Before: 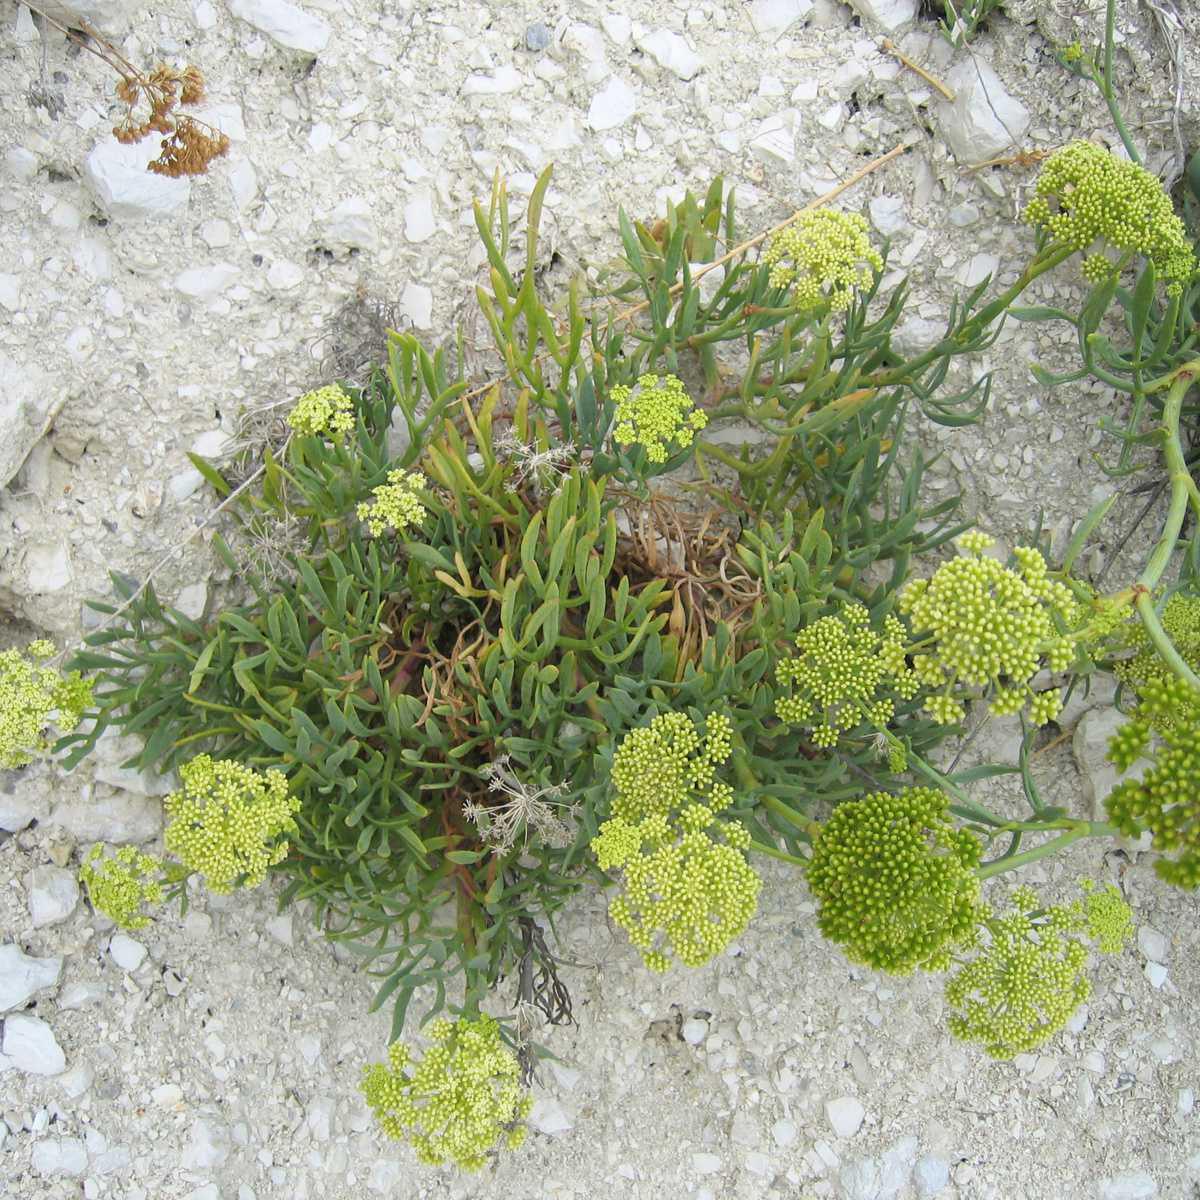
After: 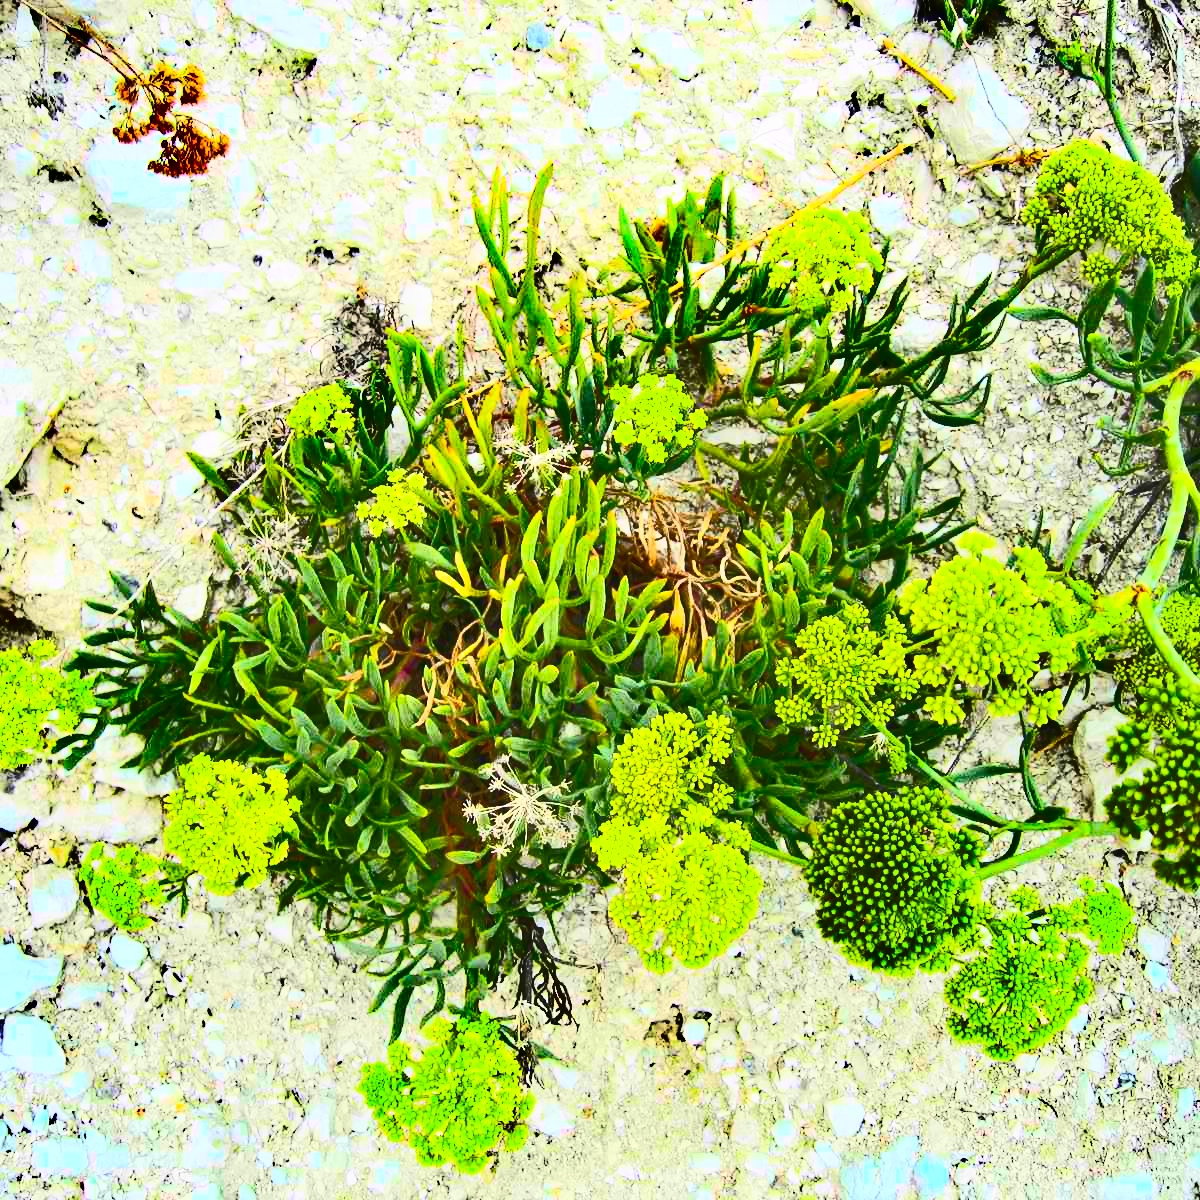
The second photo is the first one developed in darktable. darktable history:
color balance rgb: linear chroma grading › global chroma 9.912%, perceptual saturation grading › global saturation 31.096%, global vibrance 7.943%
shadows and highlights: shadows 20.9, highlights -82.12, soften with gaussian
contrast brightness saturation: contrast 0.848, brightness 0.588, saturation 0.603
